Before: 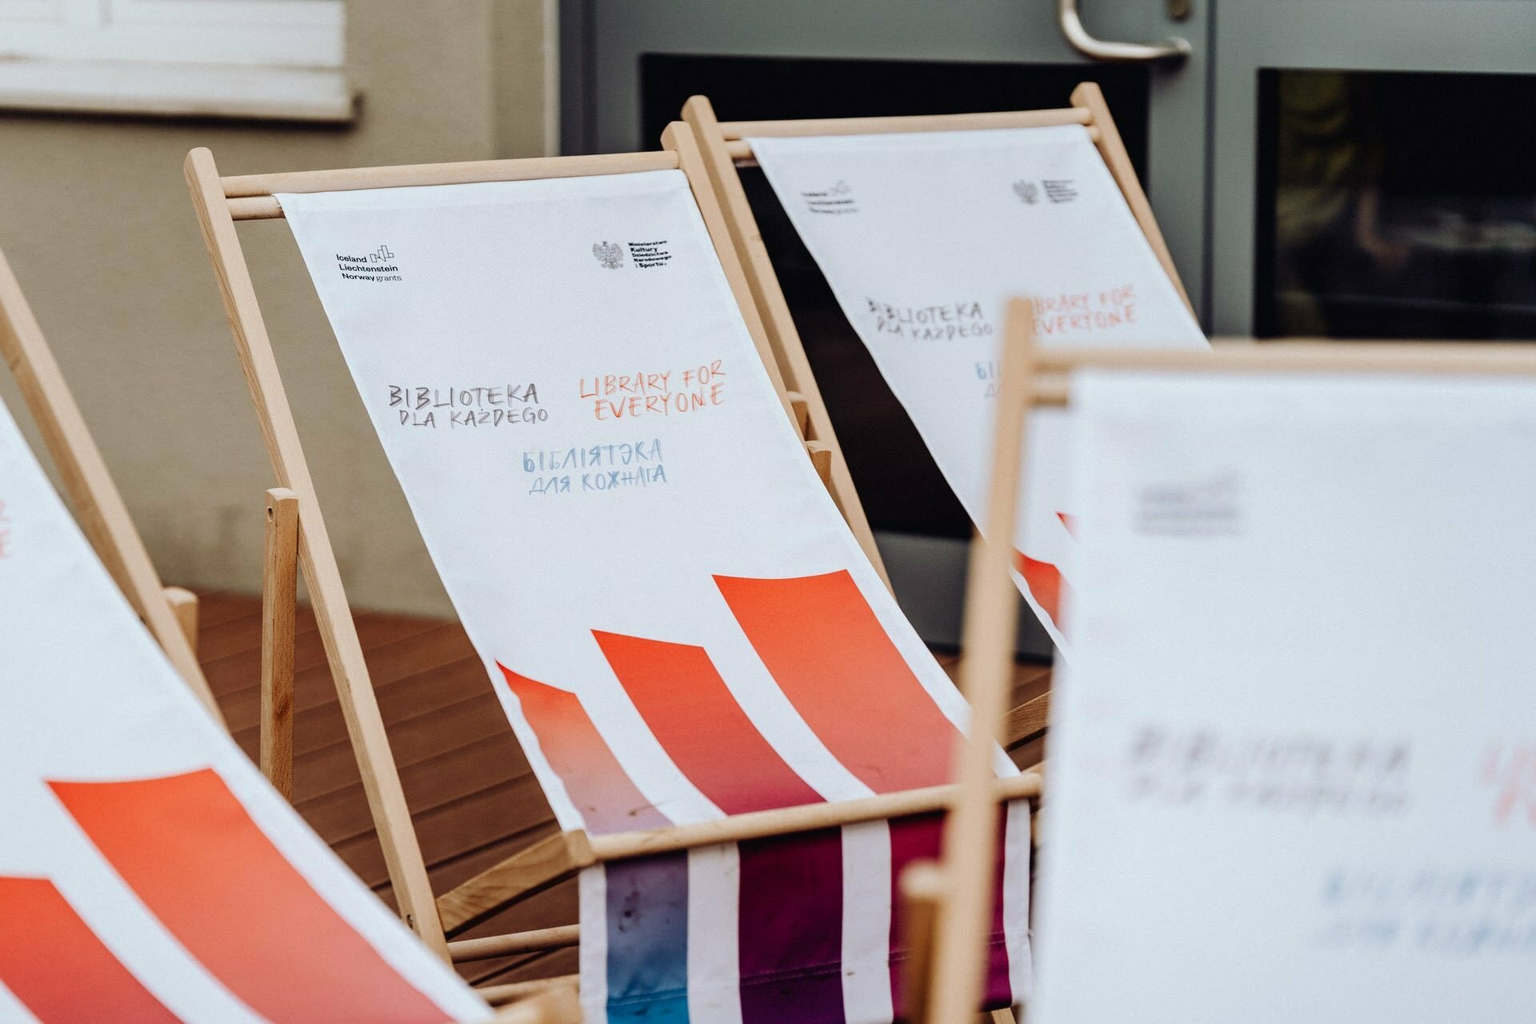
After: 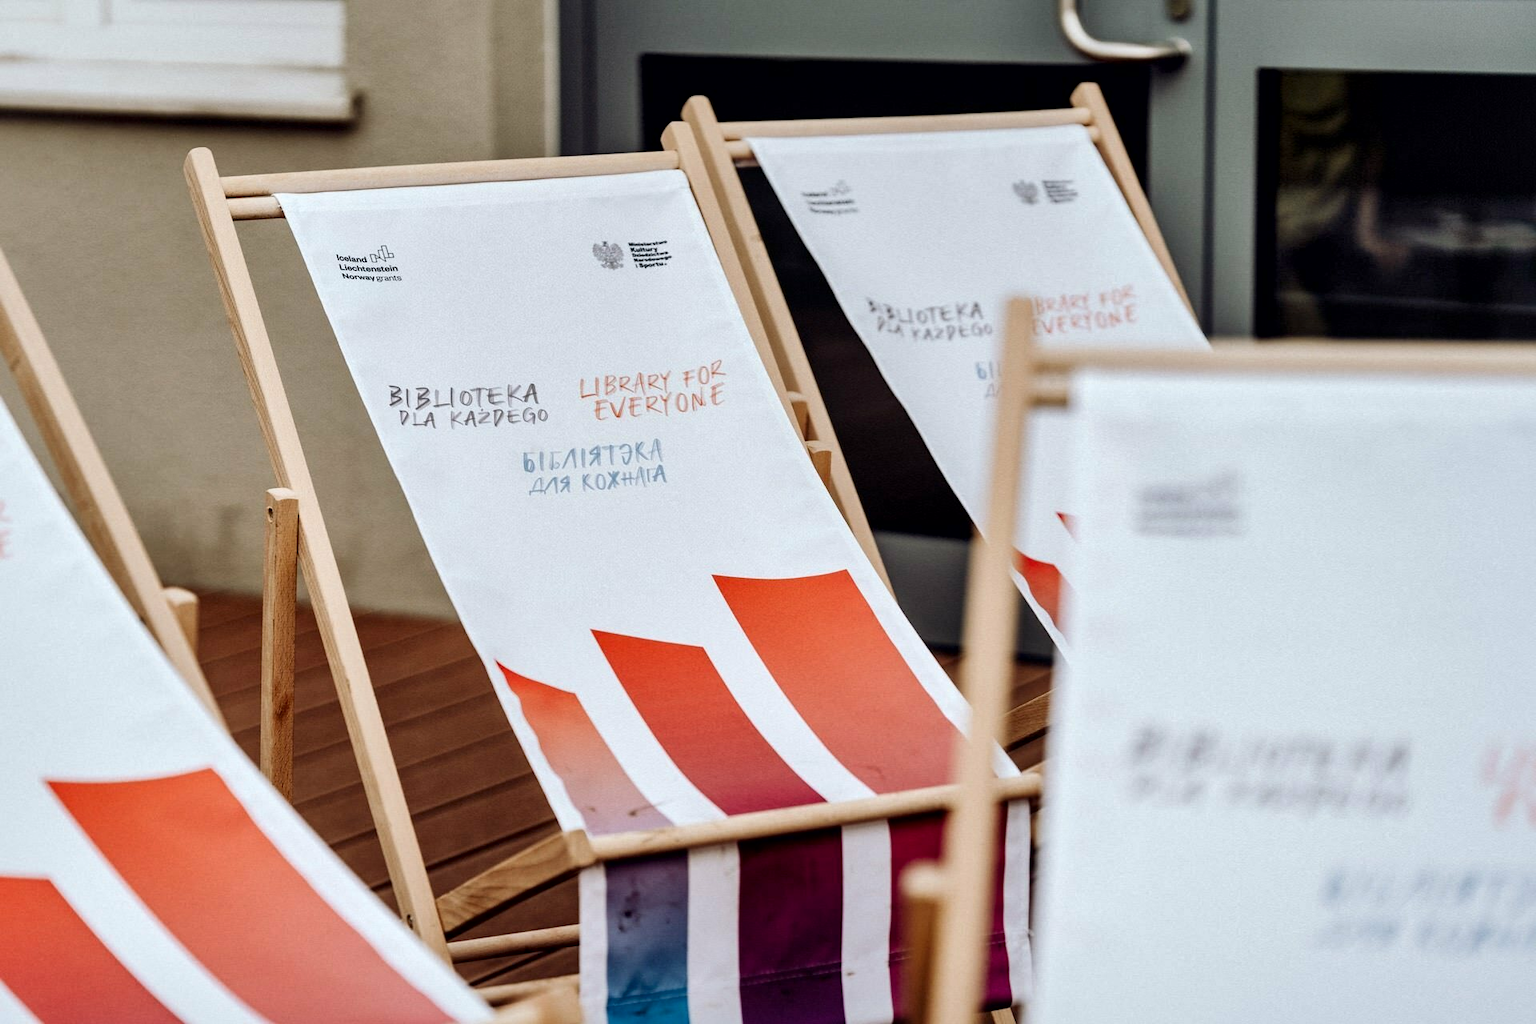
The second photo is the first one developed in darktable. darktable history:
local contrast: mode bilateral grid, contrast 24, coarseness 59, detail 150%, midtone range 0.2
